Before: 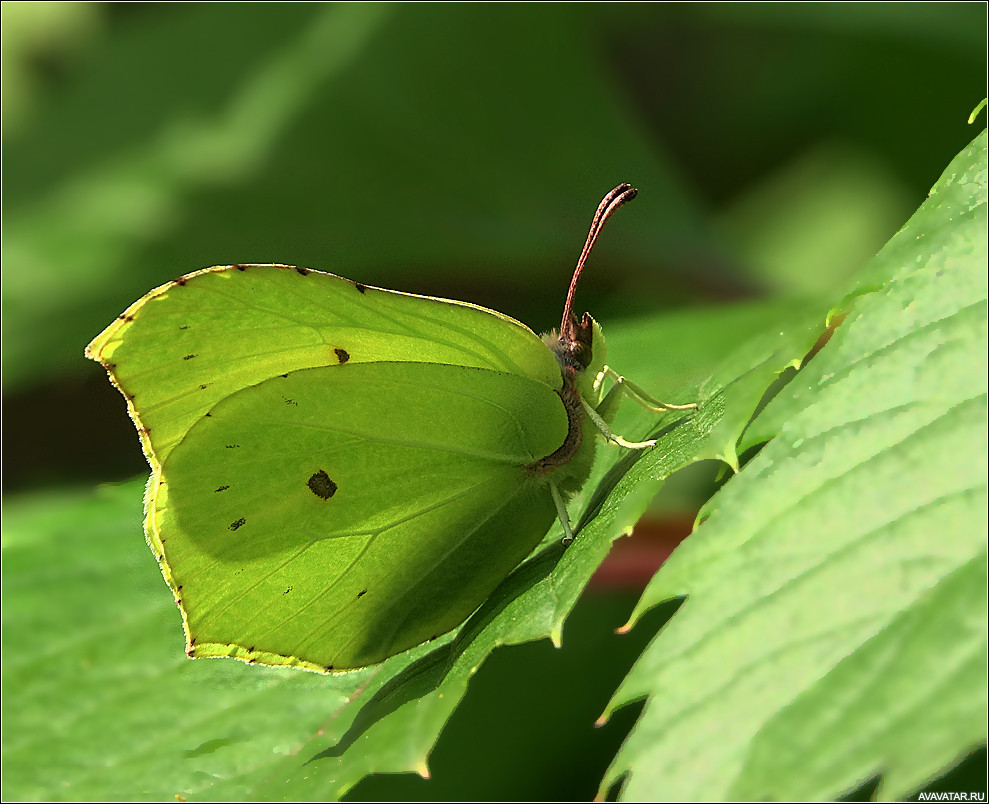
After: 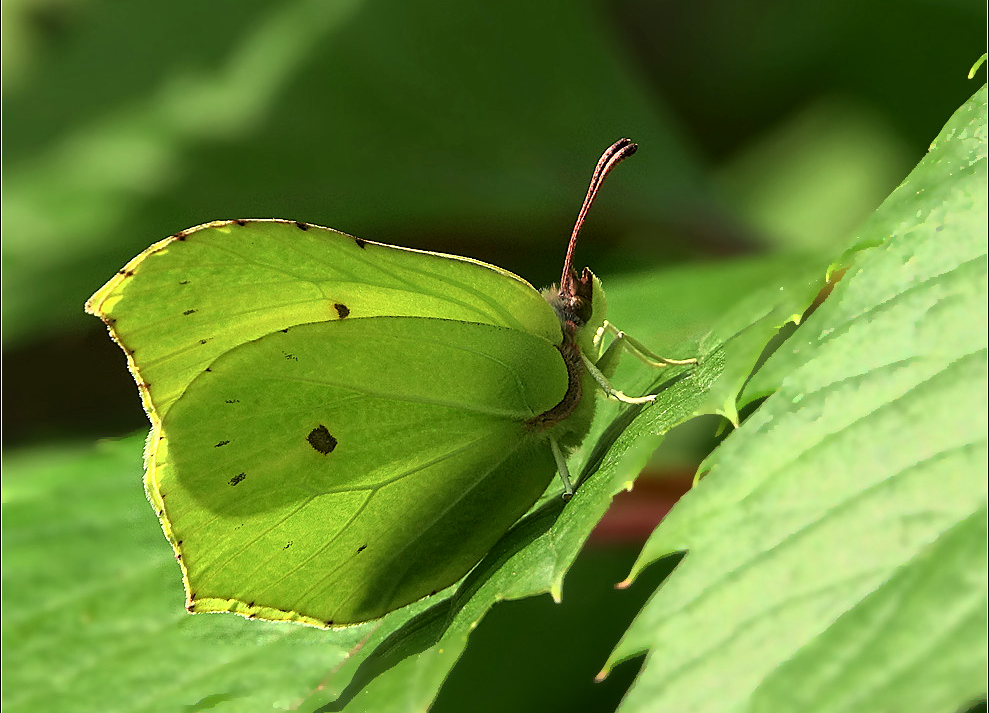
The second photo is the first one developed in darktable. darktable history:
crop and rotate: top 5.609%, bottom 5.609%
local contrast: mode bilateral grid, contrast 20, coarseness 50, detail 120%, midtone range 0.2
contrast brightness saturation: contrast 0.1, brightness 0.02, saturation 0.02
